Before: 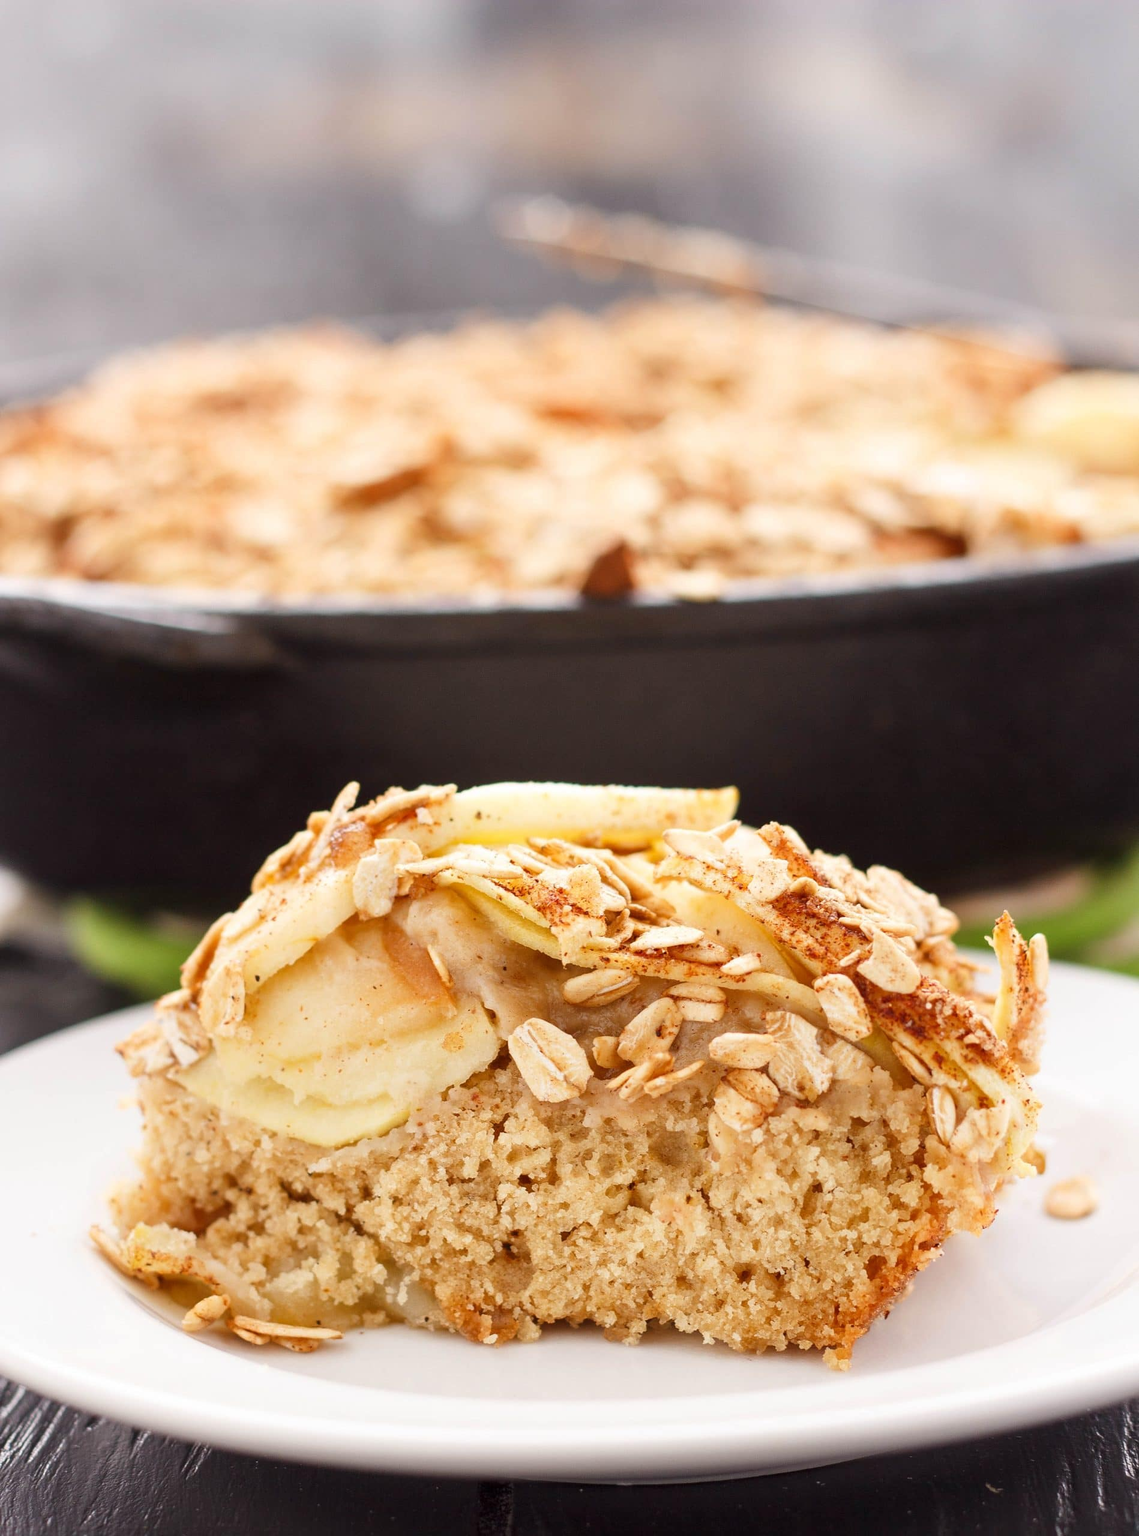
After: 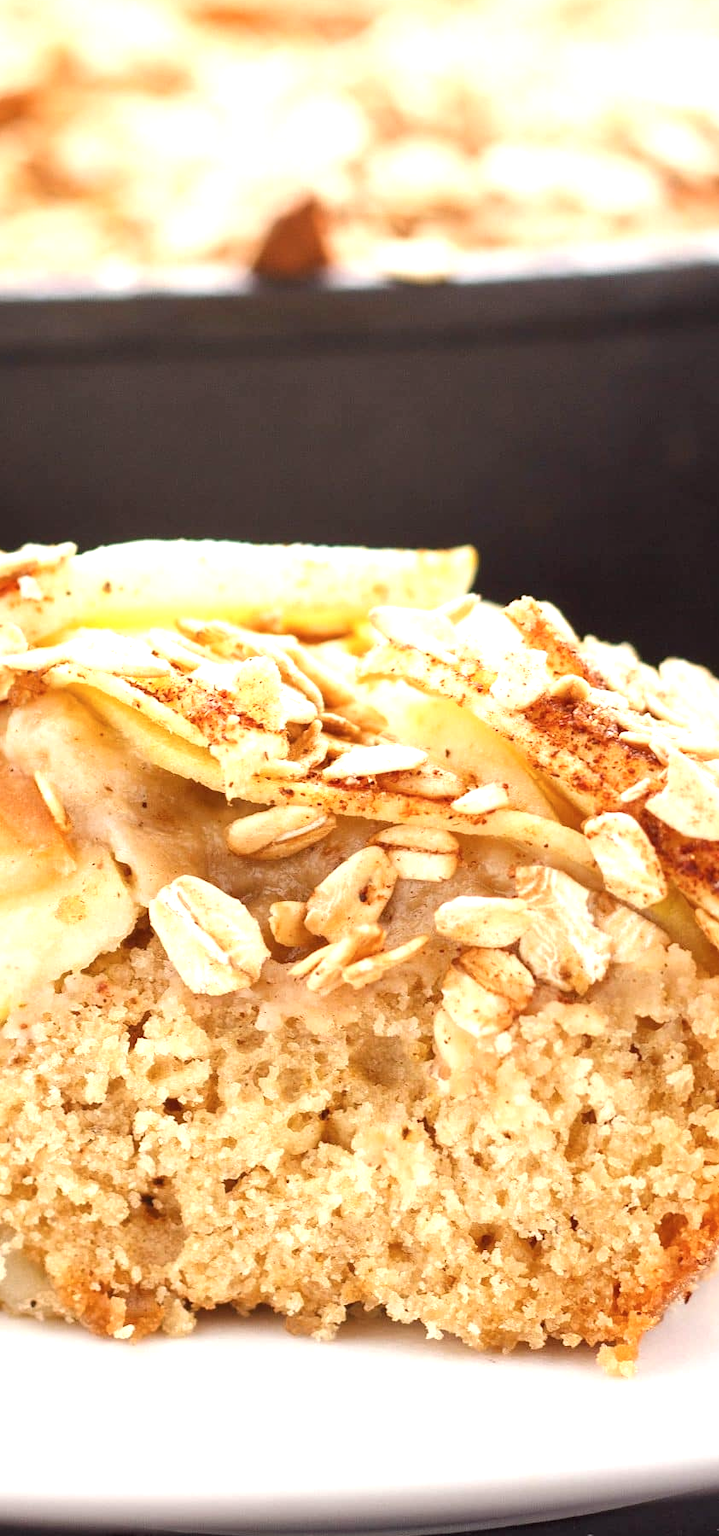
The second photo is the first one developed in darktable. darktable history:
crop: left 35.432%, top 26.233%, right 20.145%, bottom 3.432%
exposure: black level correction 0, exposure 0.7 EV, compensate exposure bias true, compensate highlight preservation false
contrast brightness saturation: saturation -0.05
